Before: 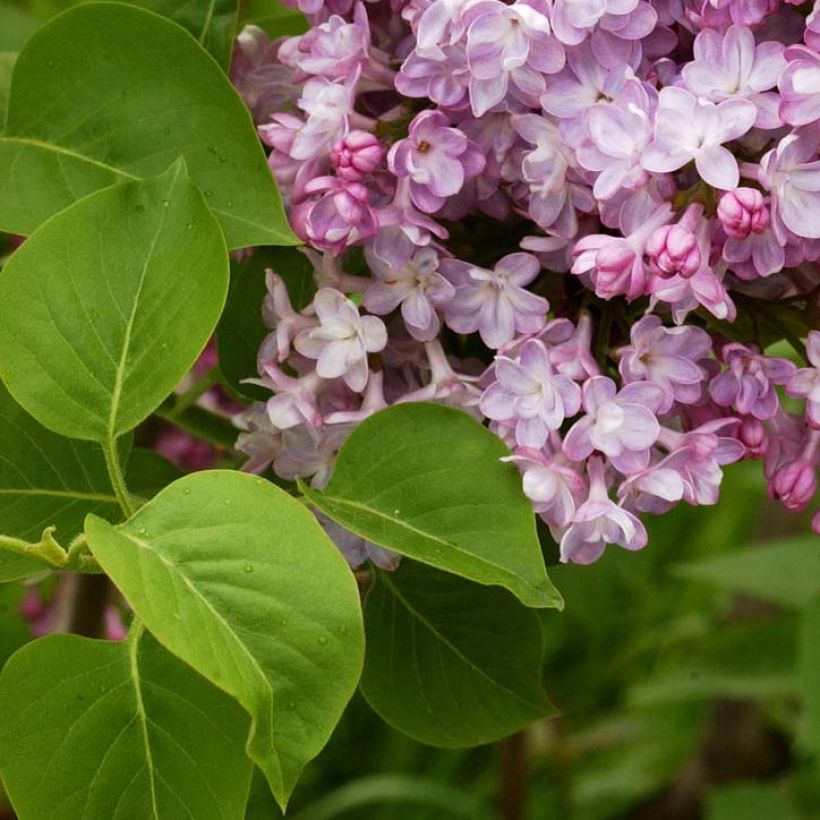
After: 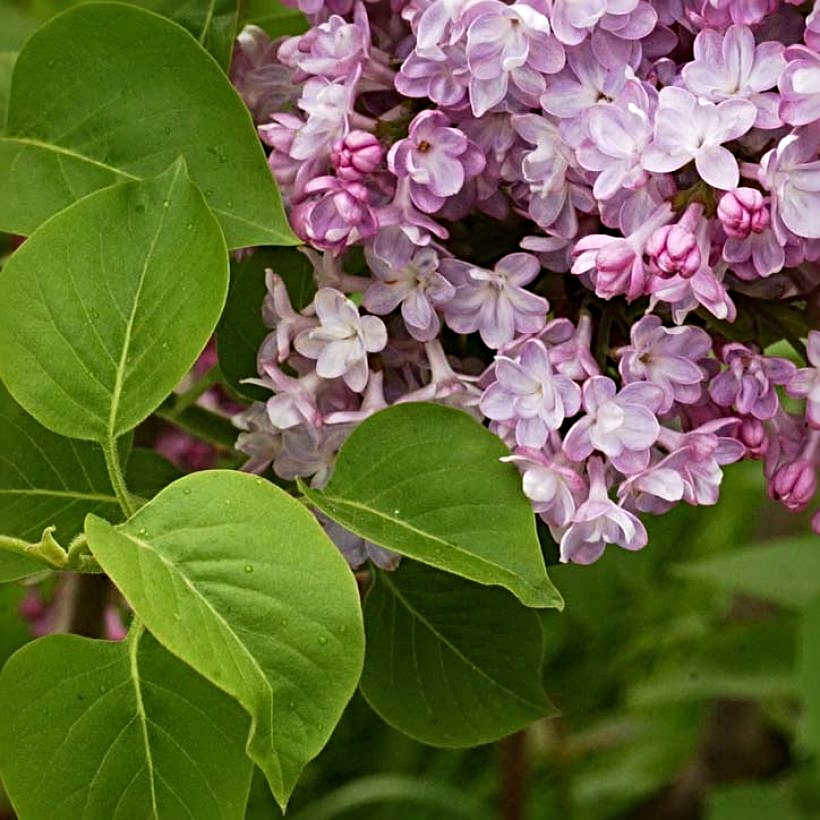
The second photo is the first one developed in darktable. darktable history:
sharpen: radius 4.838
